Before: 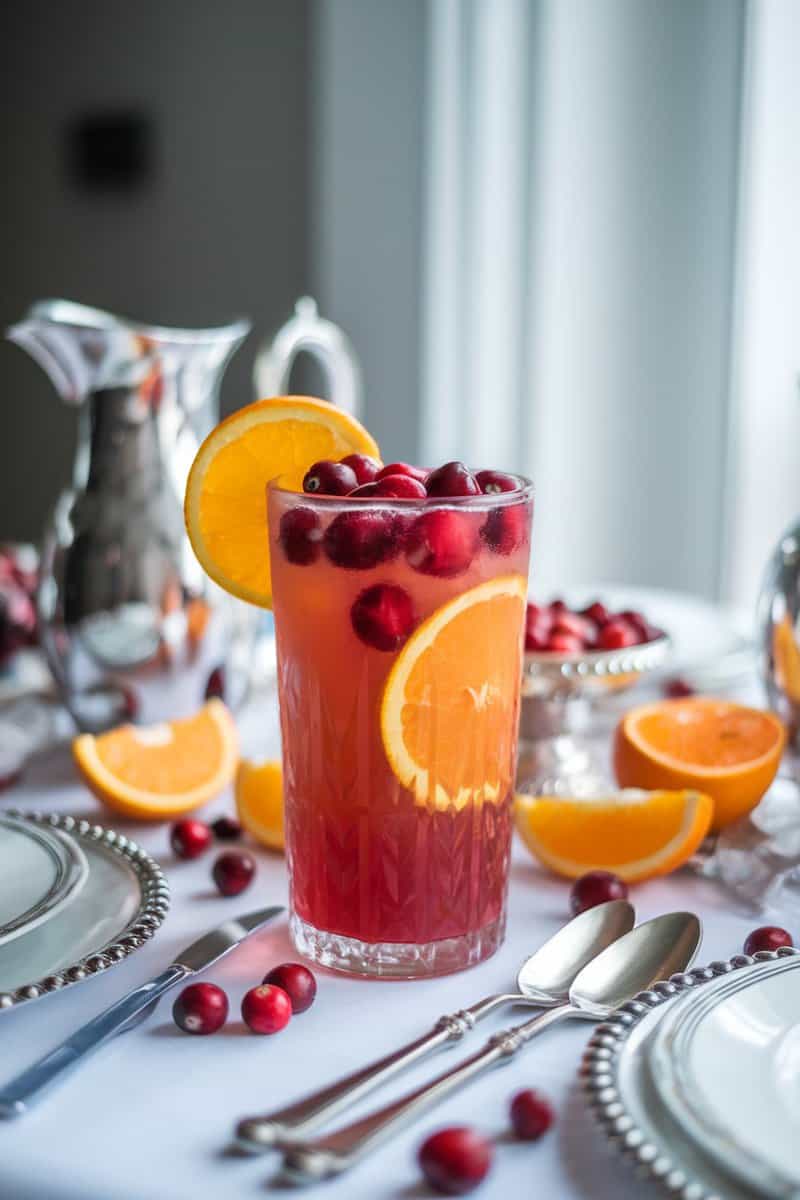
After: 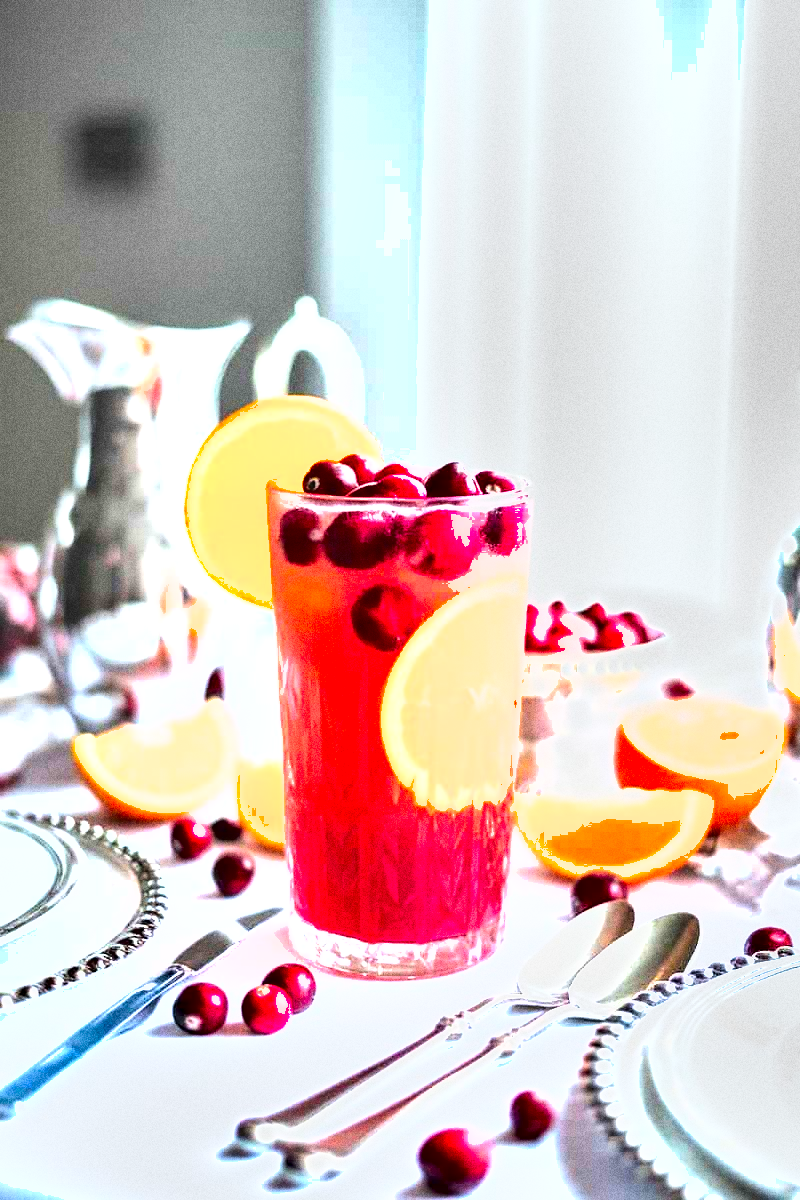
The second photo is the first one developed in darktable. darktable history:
contrast brightness saturation: brightness 0.28
exposure: black level correction 0, exposure 1.9 EV, compensate highlight preservation false
shadows and highlights: shadows 52.42, soften with gaussian
grain: coarseness 0.09 ISO, strength 40%
